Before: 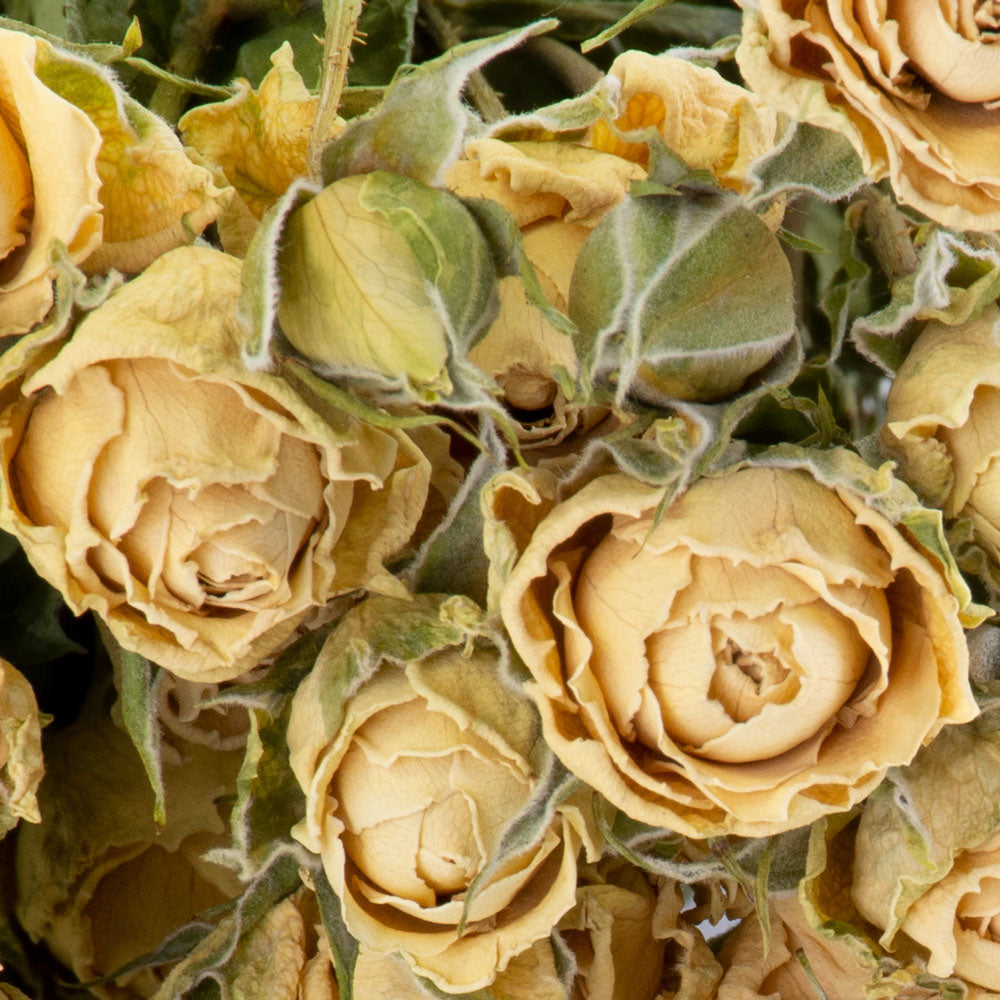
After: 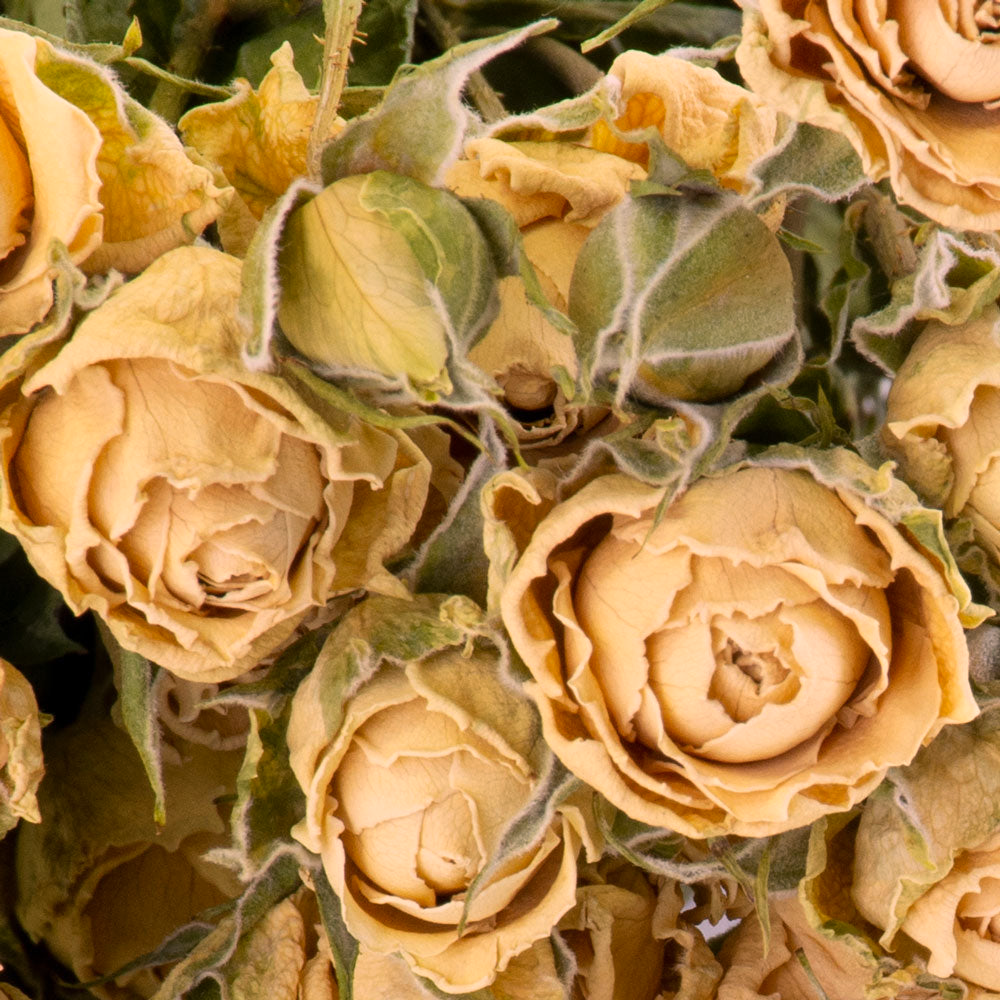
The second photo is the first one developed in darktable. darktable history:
color correction: highlights a* 12.25, highlights b* 5.62
